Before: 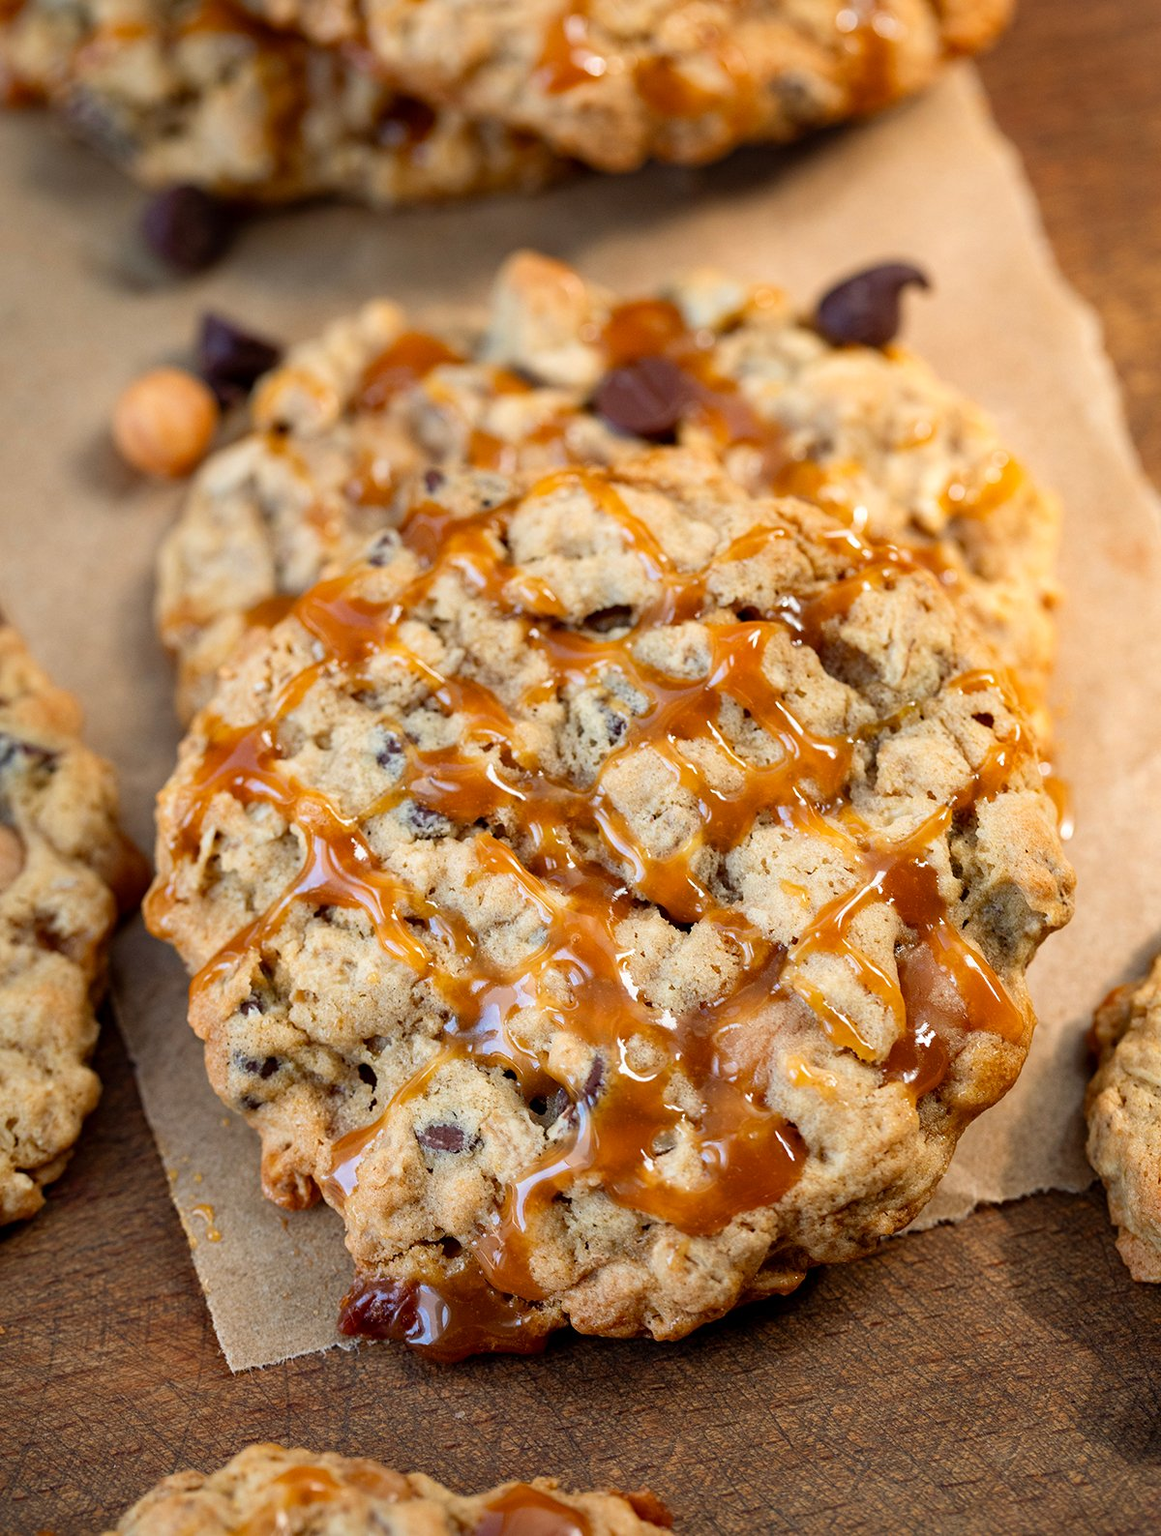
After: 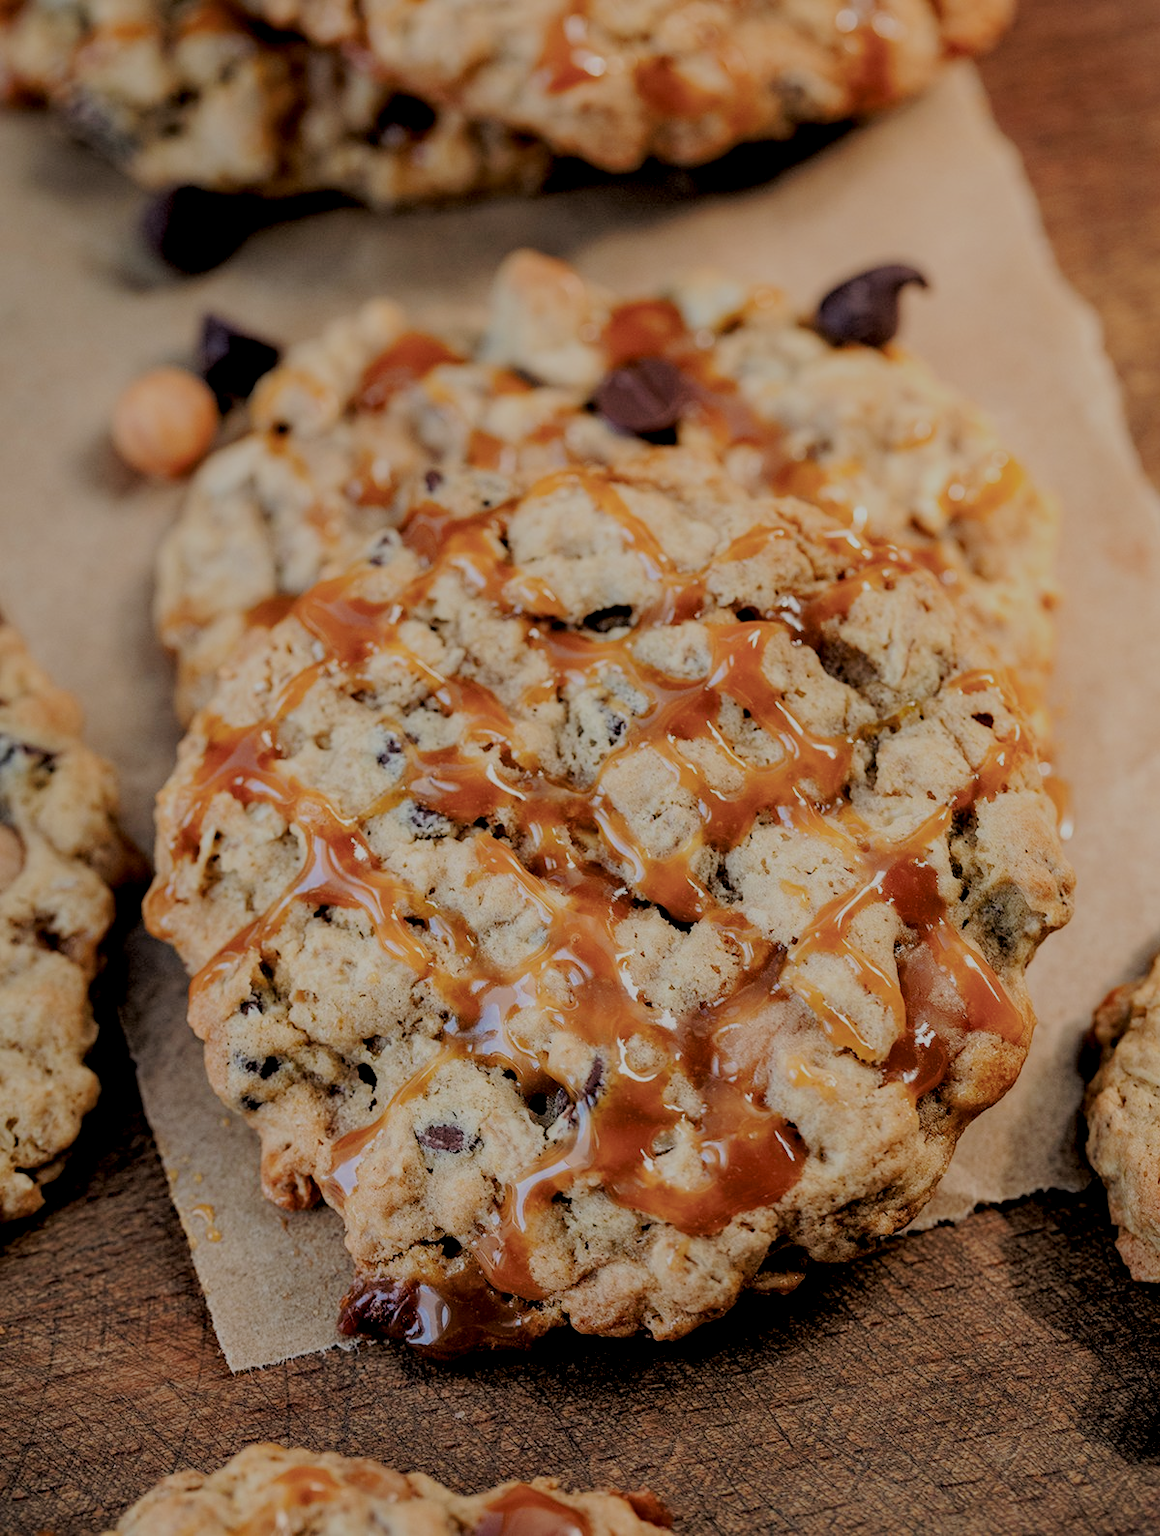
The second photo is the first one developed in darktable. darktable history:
tone equalizer: -8 EV -0.715 EV, -7 EV -0.699 EV, -6 EV -0.631 EV, -5 EV -0.377 EV, -3 EV 0.37 EV, -2 EV 0.6 EV, -1 EV 0.682 EV, +0 EV 0.728 EV, edges refinement/feathering 500, mask exposure compensation -1.57 EV, preserve details no
local contrast: on, module defaults
filmic rgb: black relative exposure -4.42 EV, white relative exposure 6.57 EV, hardness 1.93, contrast 0.502
tone curve: curves: ch0 [(0, 0) (0.003, 0.002) (0.011, 0.009) (0.025, 0.021) (0.044, 0.037) (0.069, 0.058) (0.1, 0.084) (0.136, 0.114) (0.177, 0.149) (0.224, 0.188) (0.277, 0.232) (0.335, 0.281) (0.399, 0.341) (0.468, 0.416) (0.543, 0.496) (0.623, 0.574) (0.709, 0.659) (0.801, 0.754) (0.898, 0.876) (1, 1)], preserve colors none
